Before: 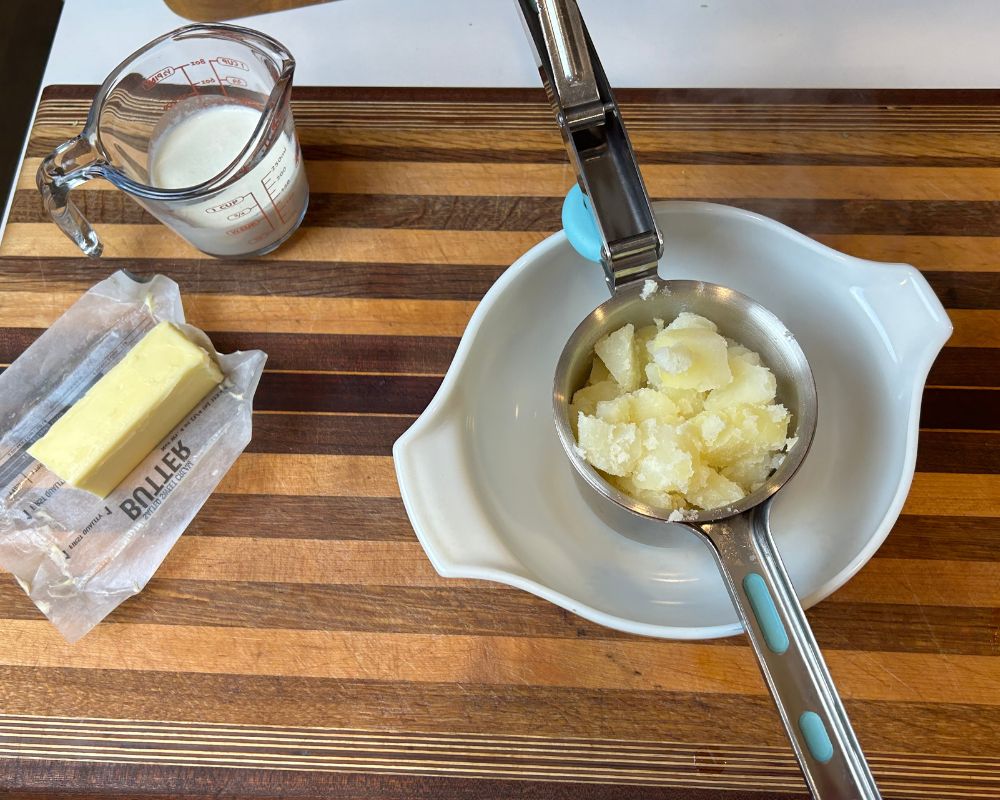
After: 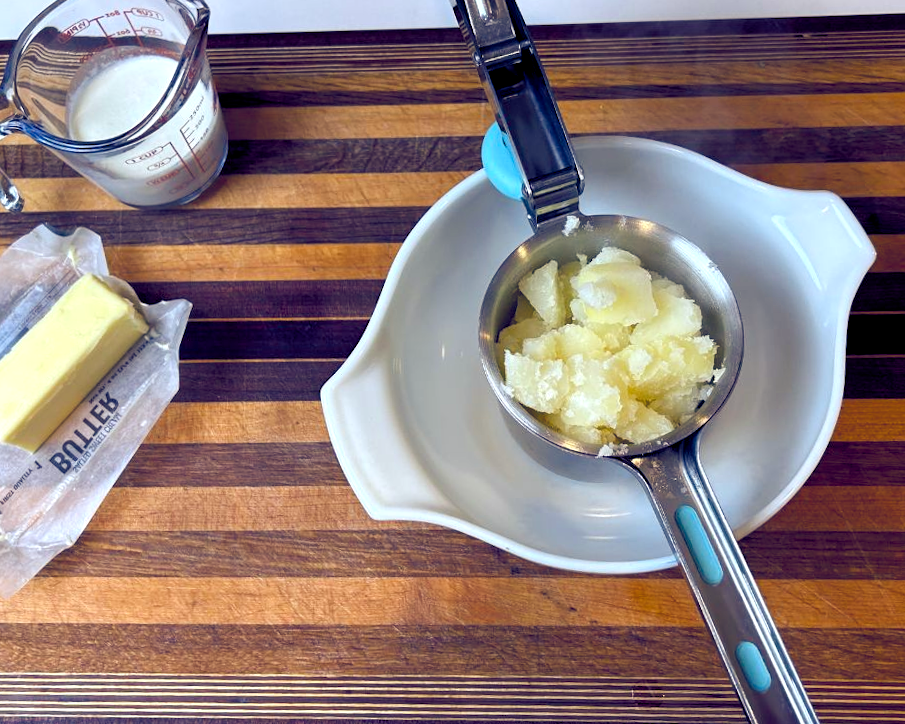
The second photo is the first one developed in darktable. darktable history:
color balance rgb: shadows lift › luminance -41.13%, shadows lift › chroma 14.13%, shadows lift › hue 260°, power › luminance -3.76%, power › chroma 0.56%, power › hue 40.37°, highlights gain › luminance 16.81%, highlights gain › chroma 2.94%, highlights gain › hue 260°, global offset › luminance -0.29%, global offset › chroma 0.31%, global offset › hue 260°, perceptual saturation grading › global saturation 20%, perceptual saturation grading › highlights -13.92%, perceptual saturation grading › shadows 50%
crop and rotate: angle 1.96°, left 5.673%, top 5.673%
